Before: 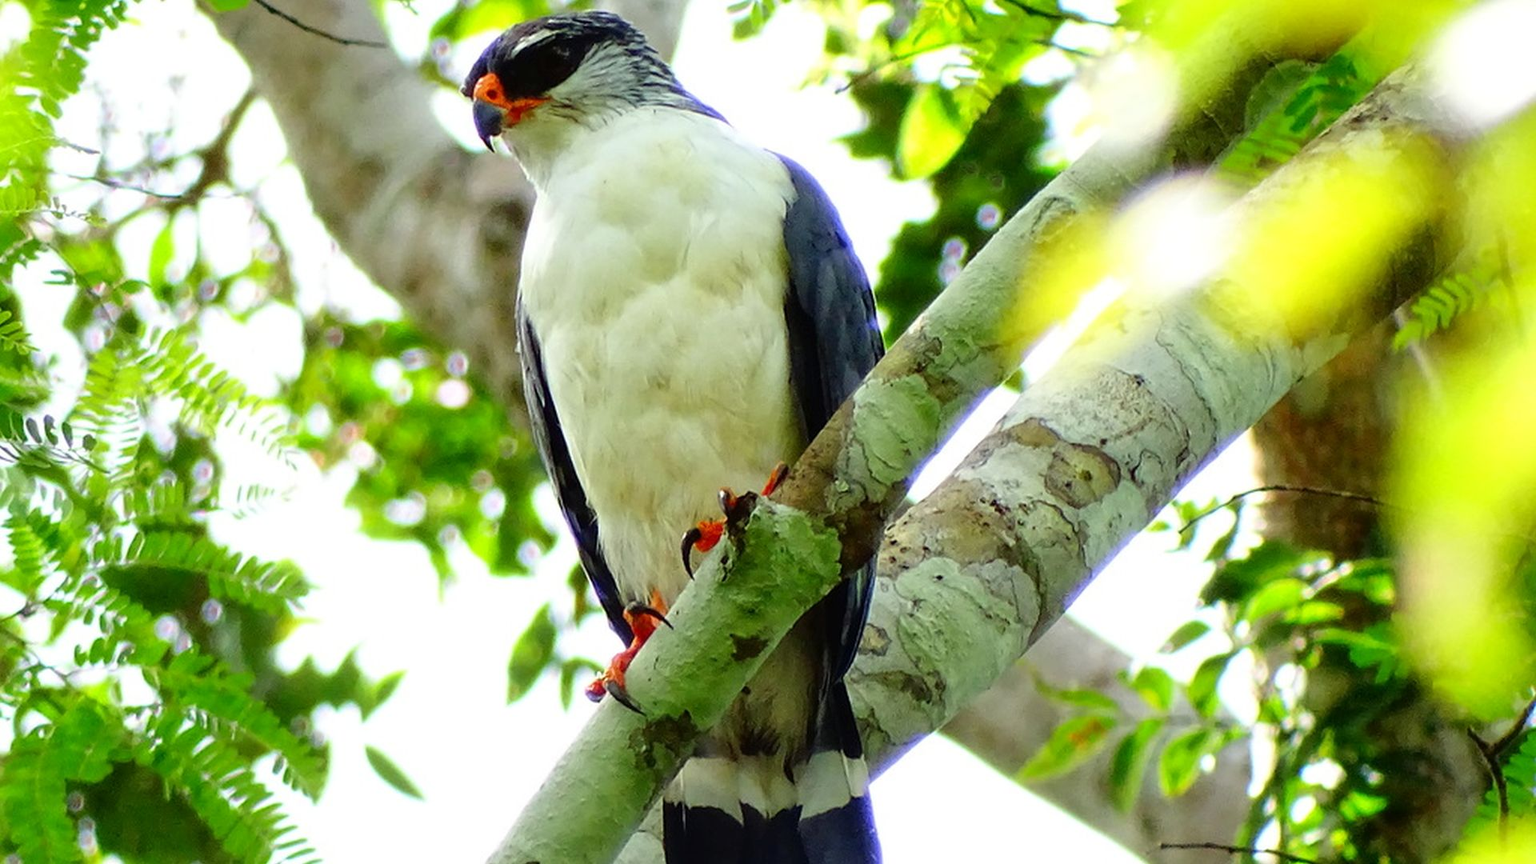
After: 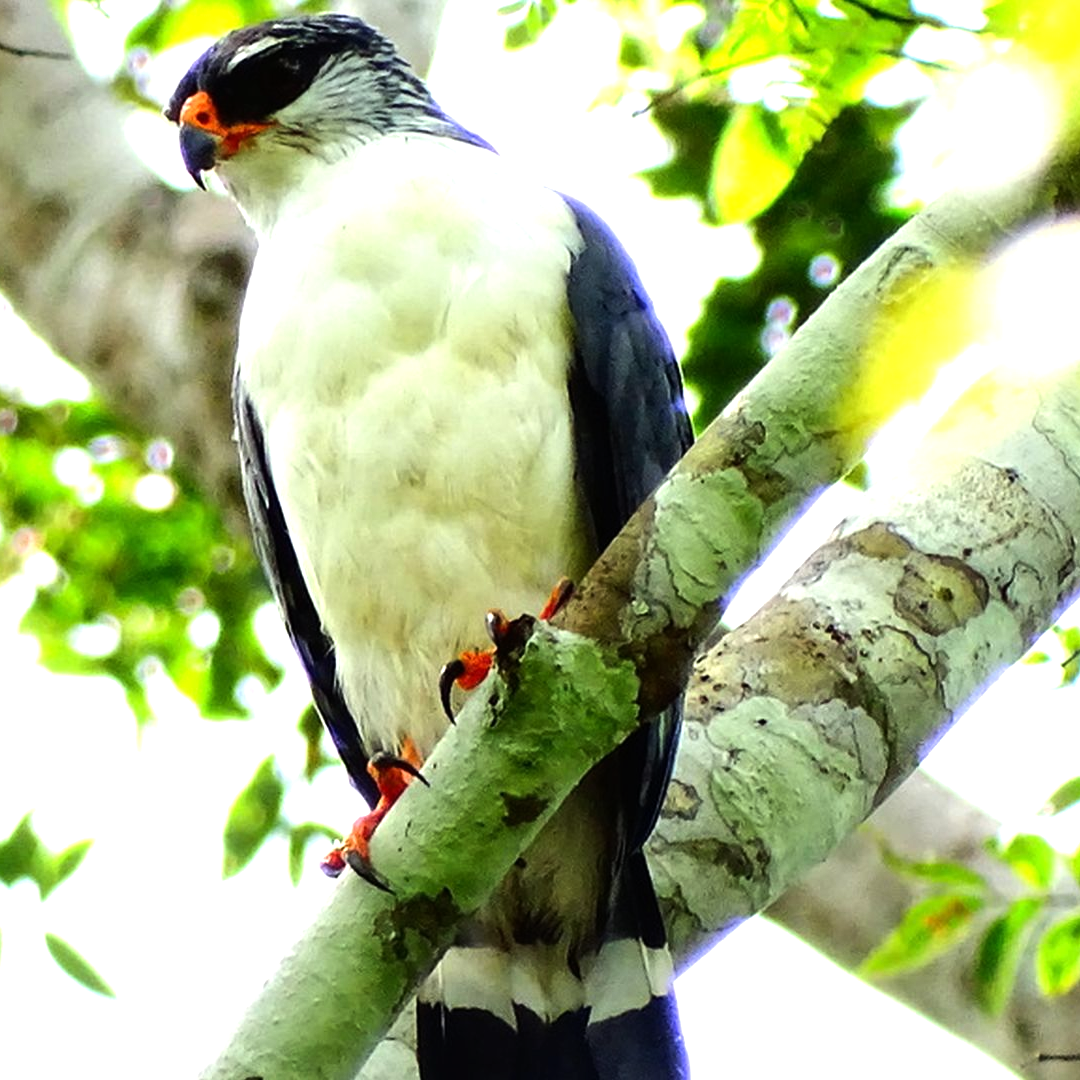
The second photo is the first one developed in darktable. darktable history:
crop: left 21.496%, right 22.254%
tone equalizer: -8 EV -0.75 EV, -7 EV -0.7 EV, -6 EV -0.6 EV, -5 EV -0.4 EV, -3 EV 0.4 EV, -2 EV 0.6 EV, -1 EV 0.7 EV, +0 EV 0.75 EV, edges refinement/feathering 500, mask exposure compensation -1.57 EV, preserve details no
